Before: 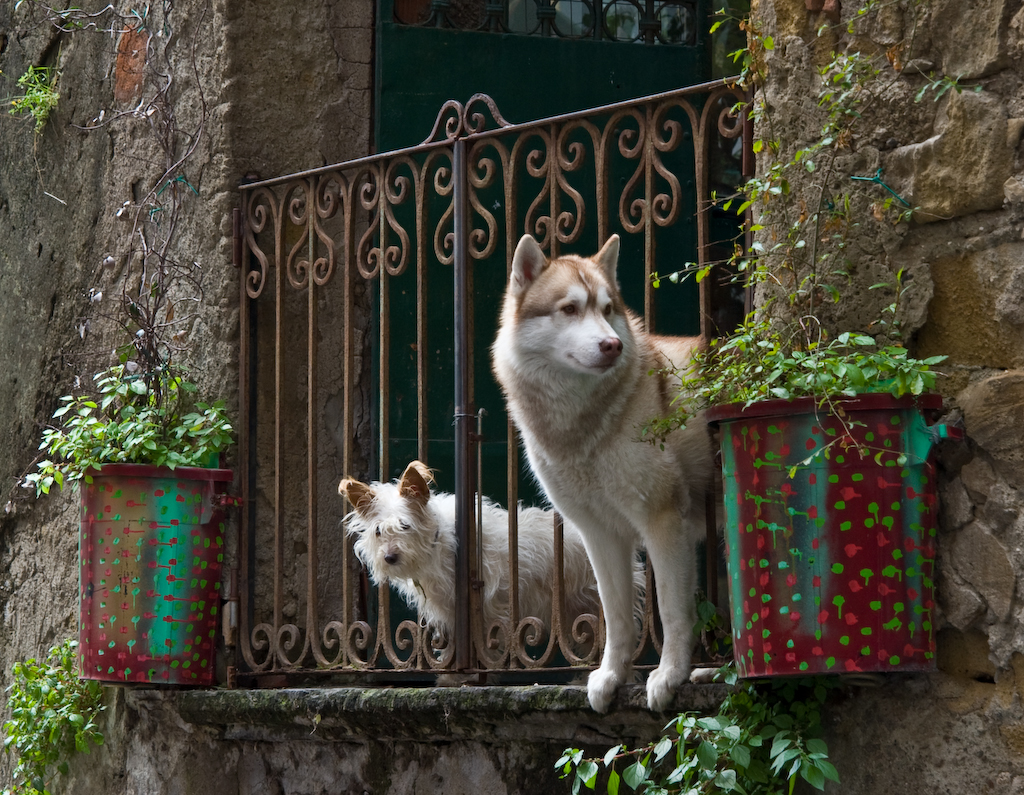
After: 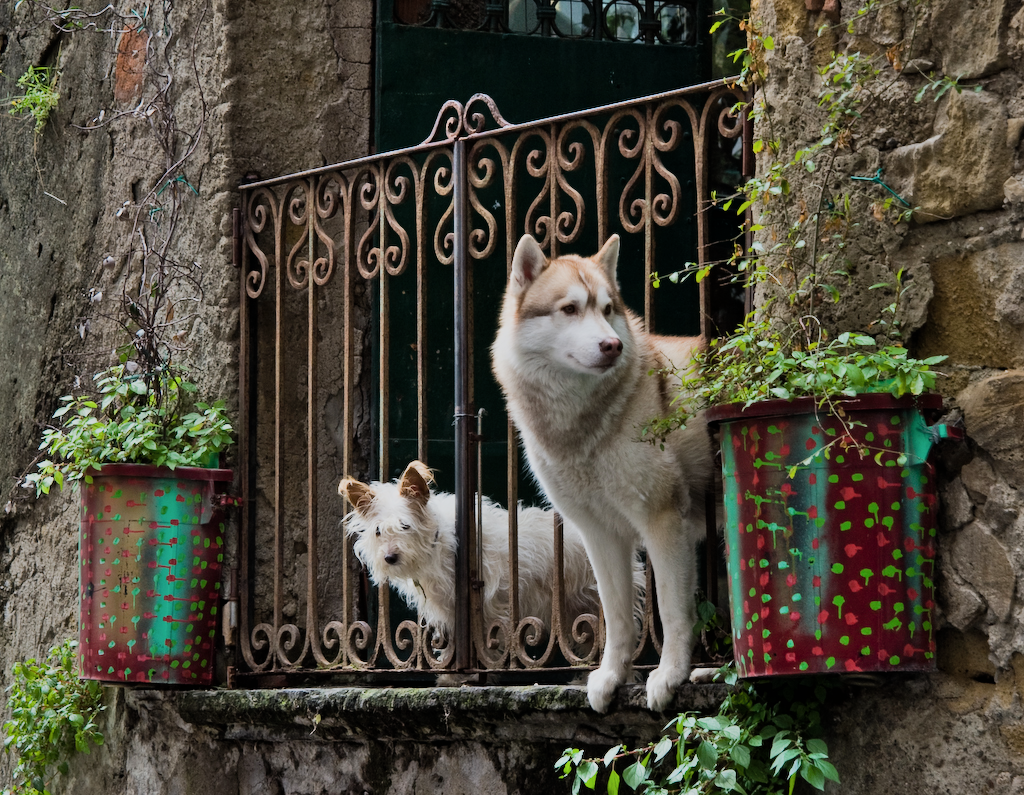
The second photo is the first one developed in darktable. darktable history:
filmic rgb: black relative exposure -7.65 EV, white relative exposure 4.56 EV, hardness 3.61
shadows and highlights: highlights color adjustment 0%, soften with gaussian
